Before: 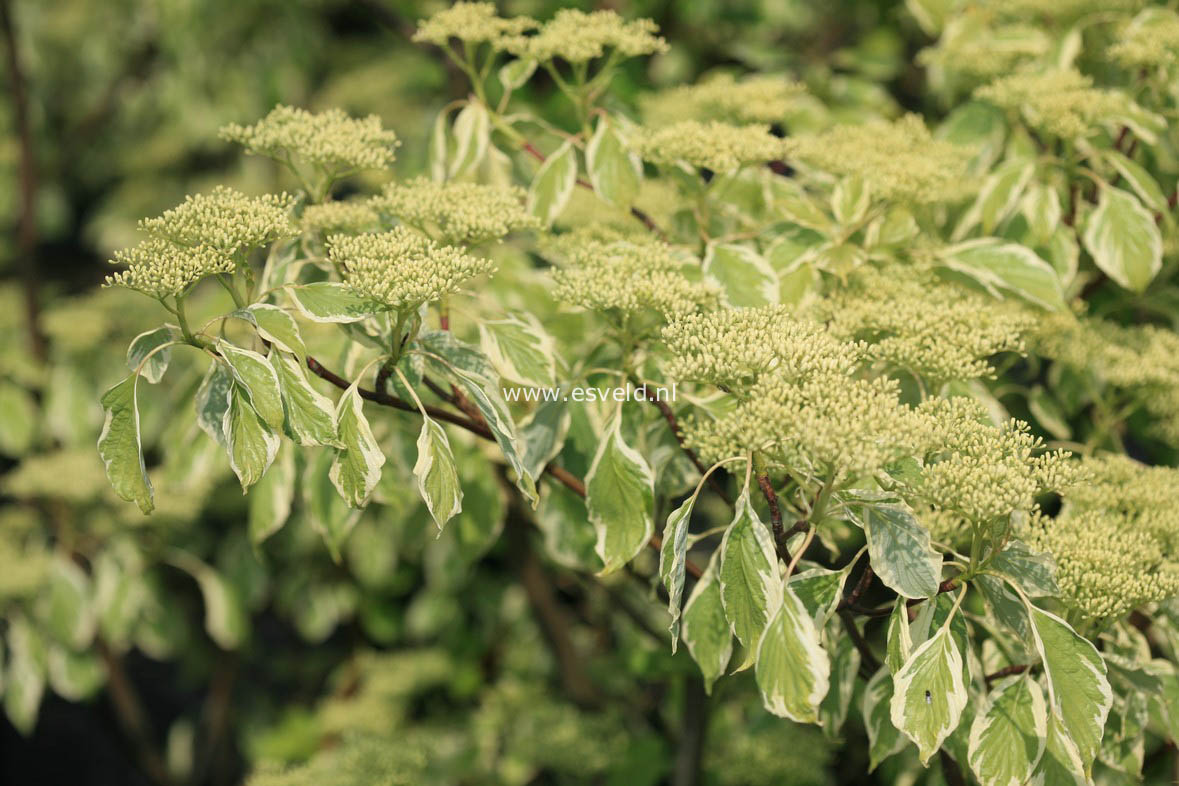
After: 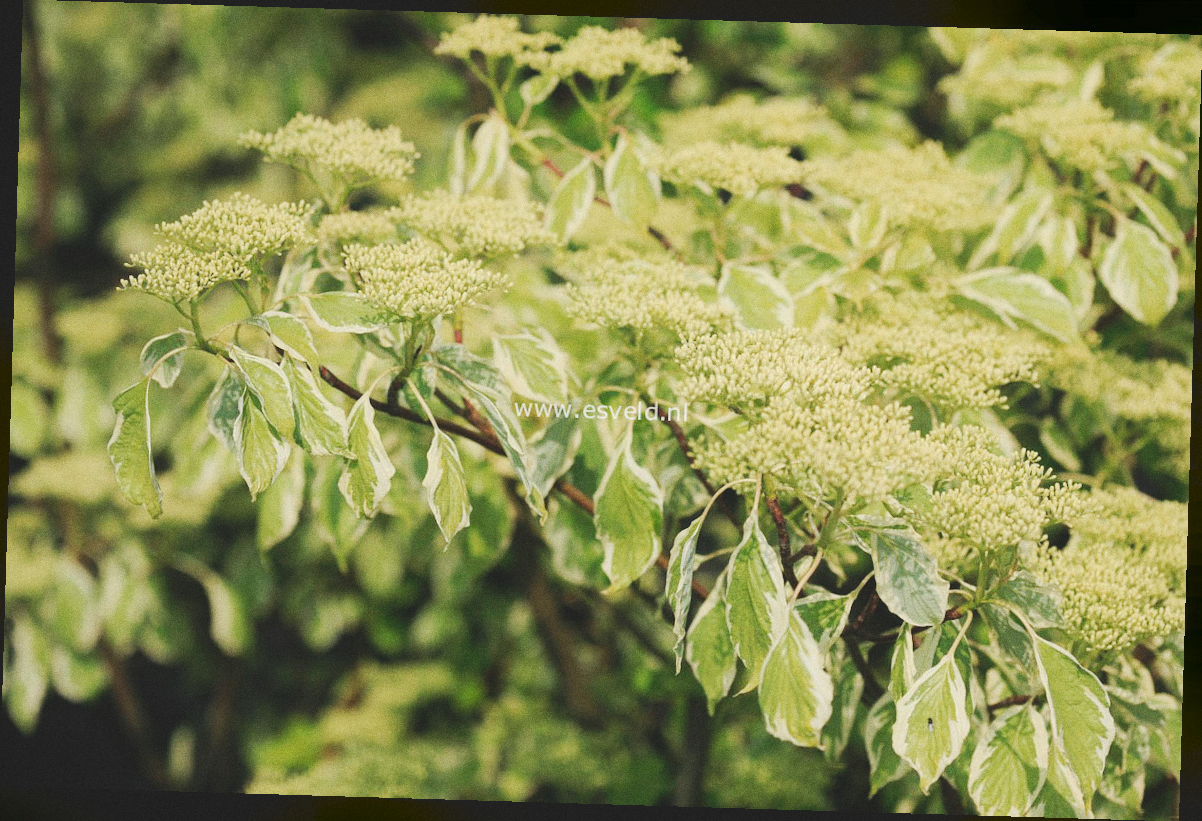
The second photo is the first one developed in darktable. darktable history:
tone curve: curves: ch0 [(0, 0) (0.003, 0.126) (0.011, 0.129) (0.025, 0.129) (0.044, 0.136) (0.069, 0.145) (0.1, 0.162) (0.136, 0.182) (0.177, 0.211) (0.224, 0.254) (0.277, 0.307) (0.335, 0.366) (0.399, 0.441) (0.468, 0.533) (0.543, 0.624) (0.623, 0.702) (0.709, 0.774) (0.801, 0.835) (0.898, 0.904) (1, 1)], preserve colors none
contrast equalizer: octaves 7, y [[0.6 ×6], [0.55 ×6], [0 ×6], [0 ×6], [0 ×6]], mix -0.2
rotate and perspective: rotation 1.72°, automatic cropping off
grain: on, module defaults
